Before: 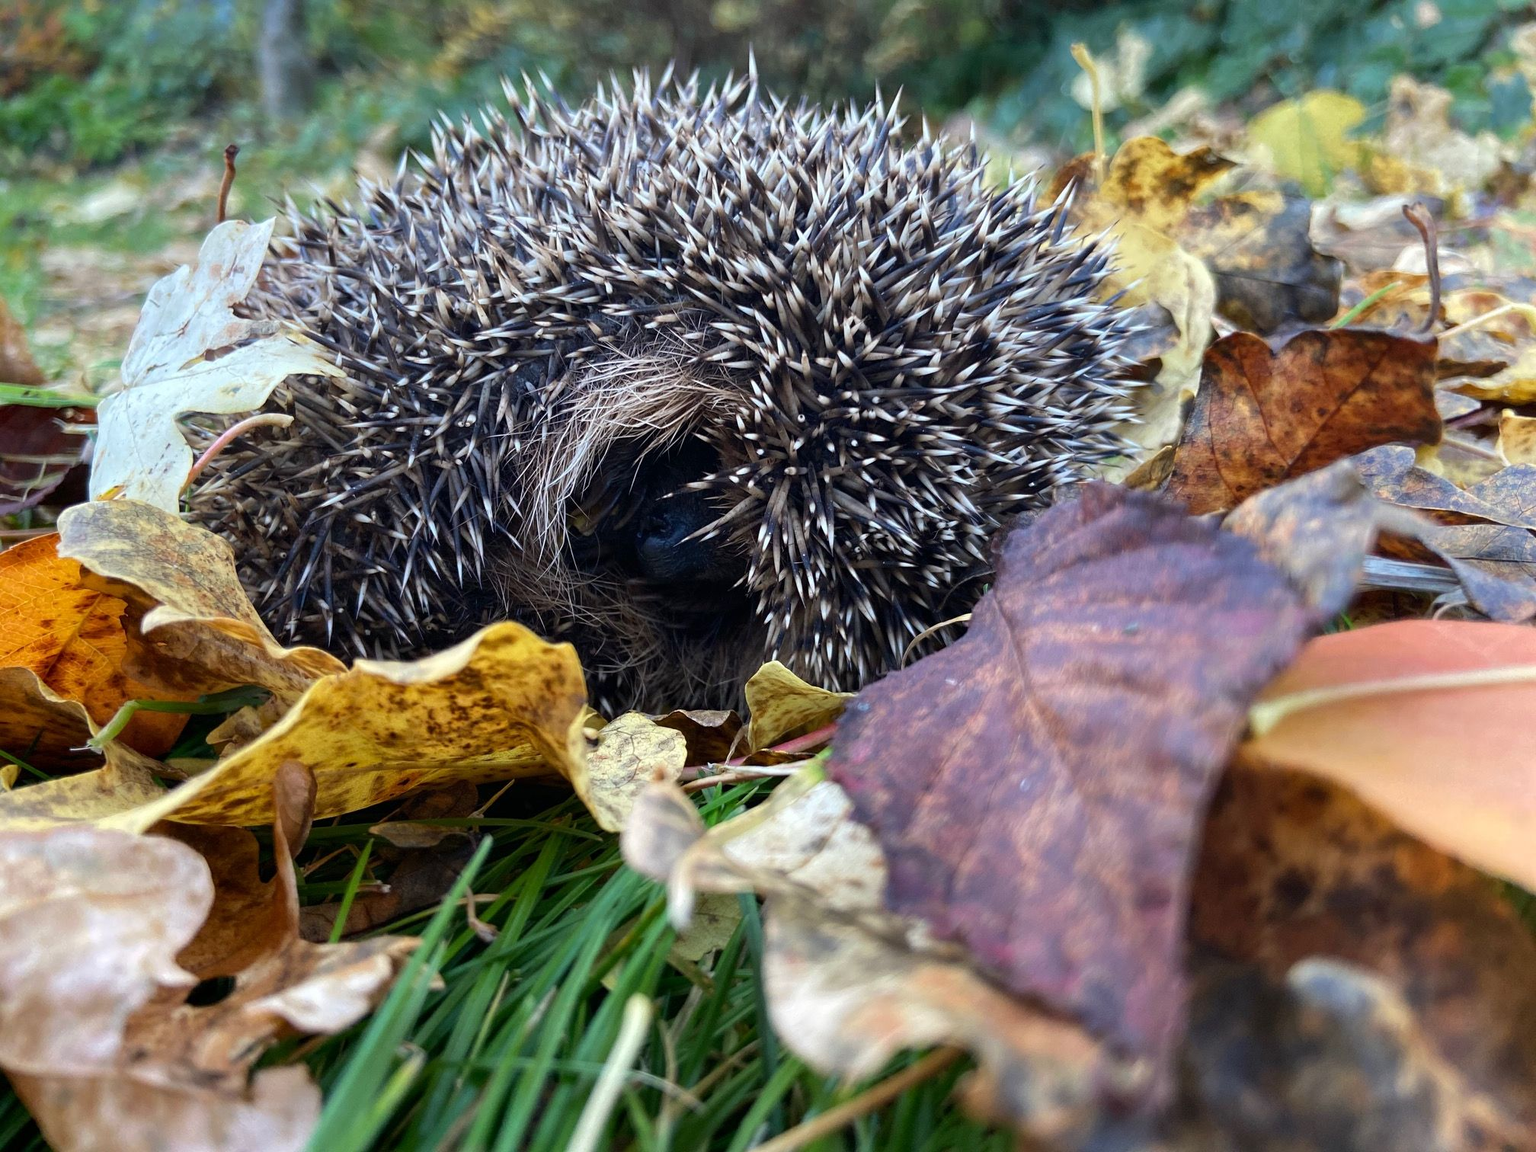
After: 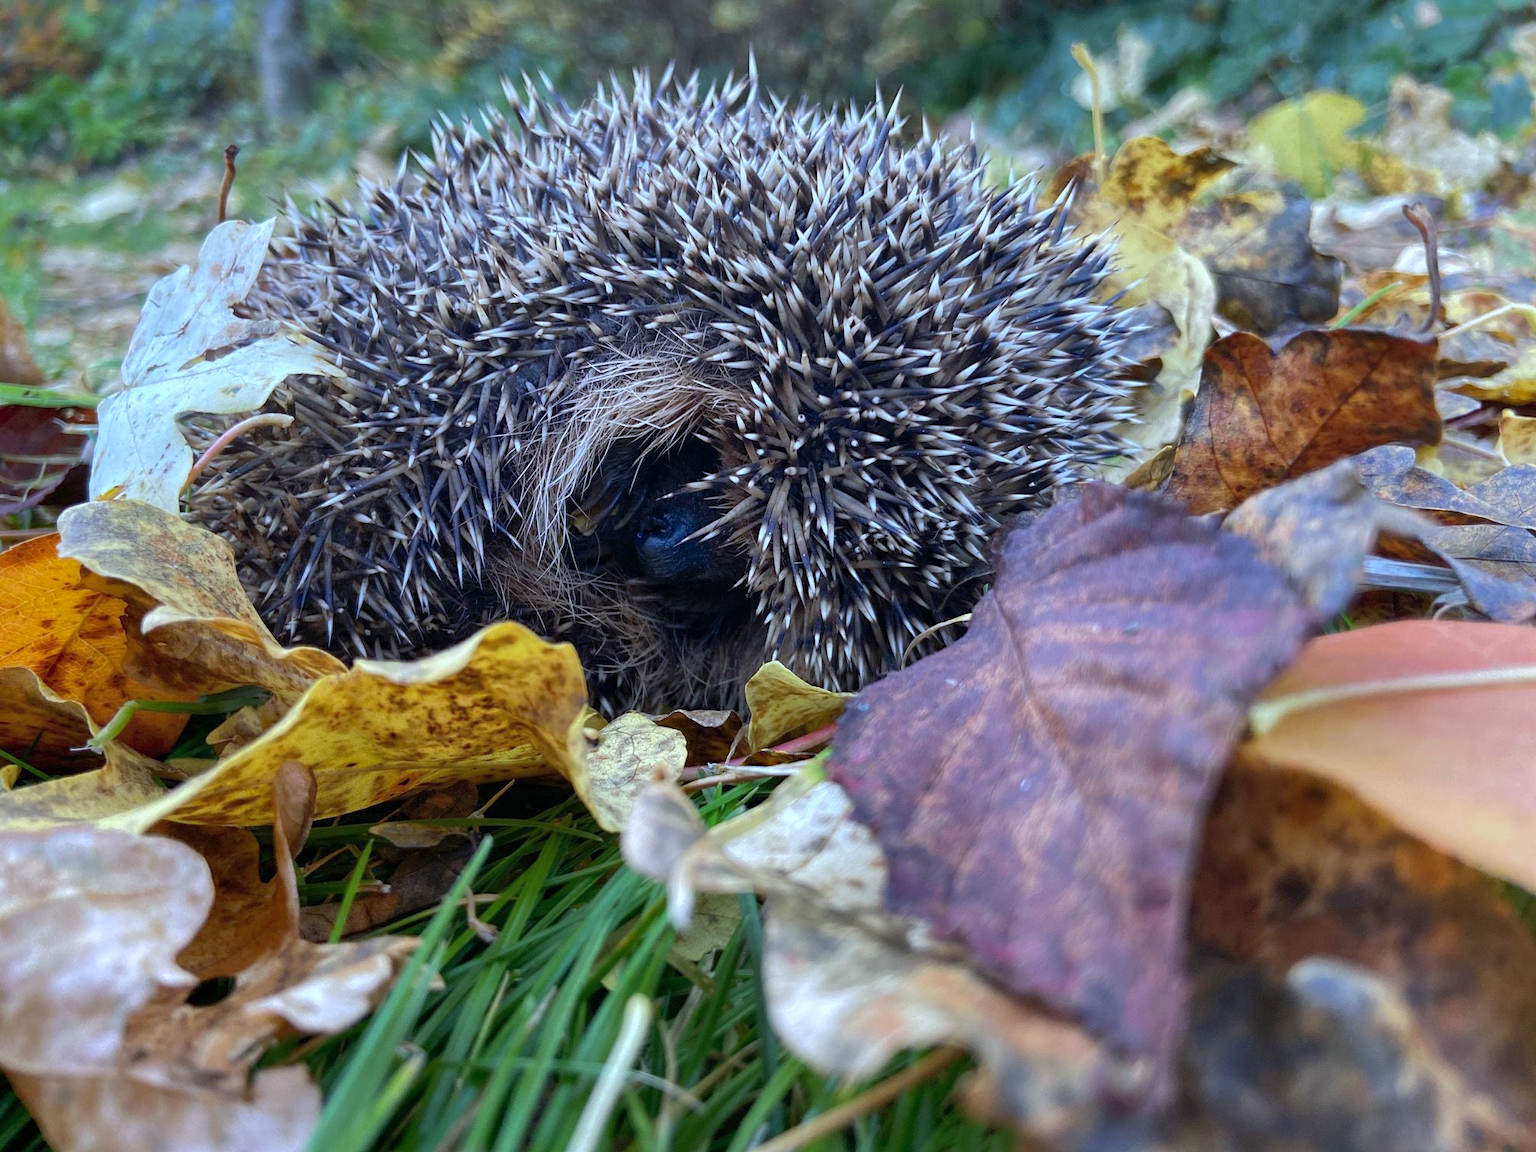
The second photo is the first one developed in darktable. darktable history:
white balance: red 0.931, blue 1.11
shadows and highlights: on, module defaults
